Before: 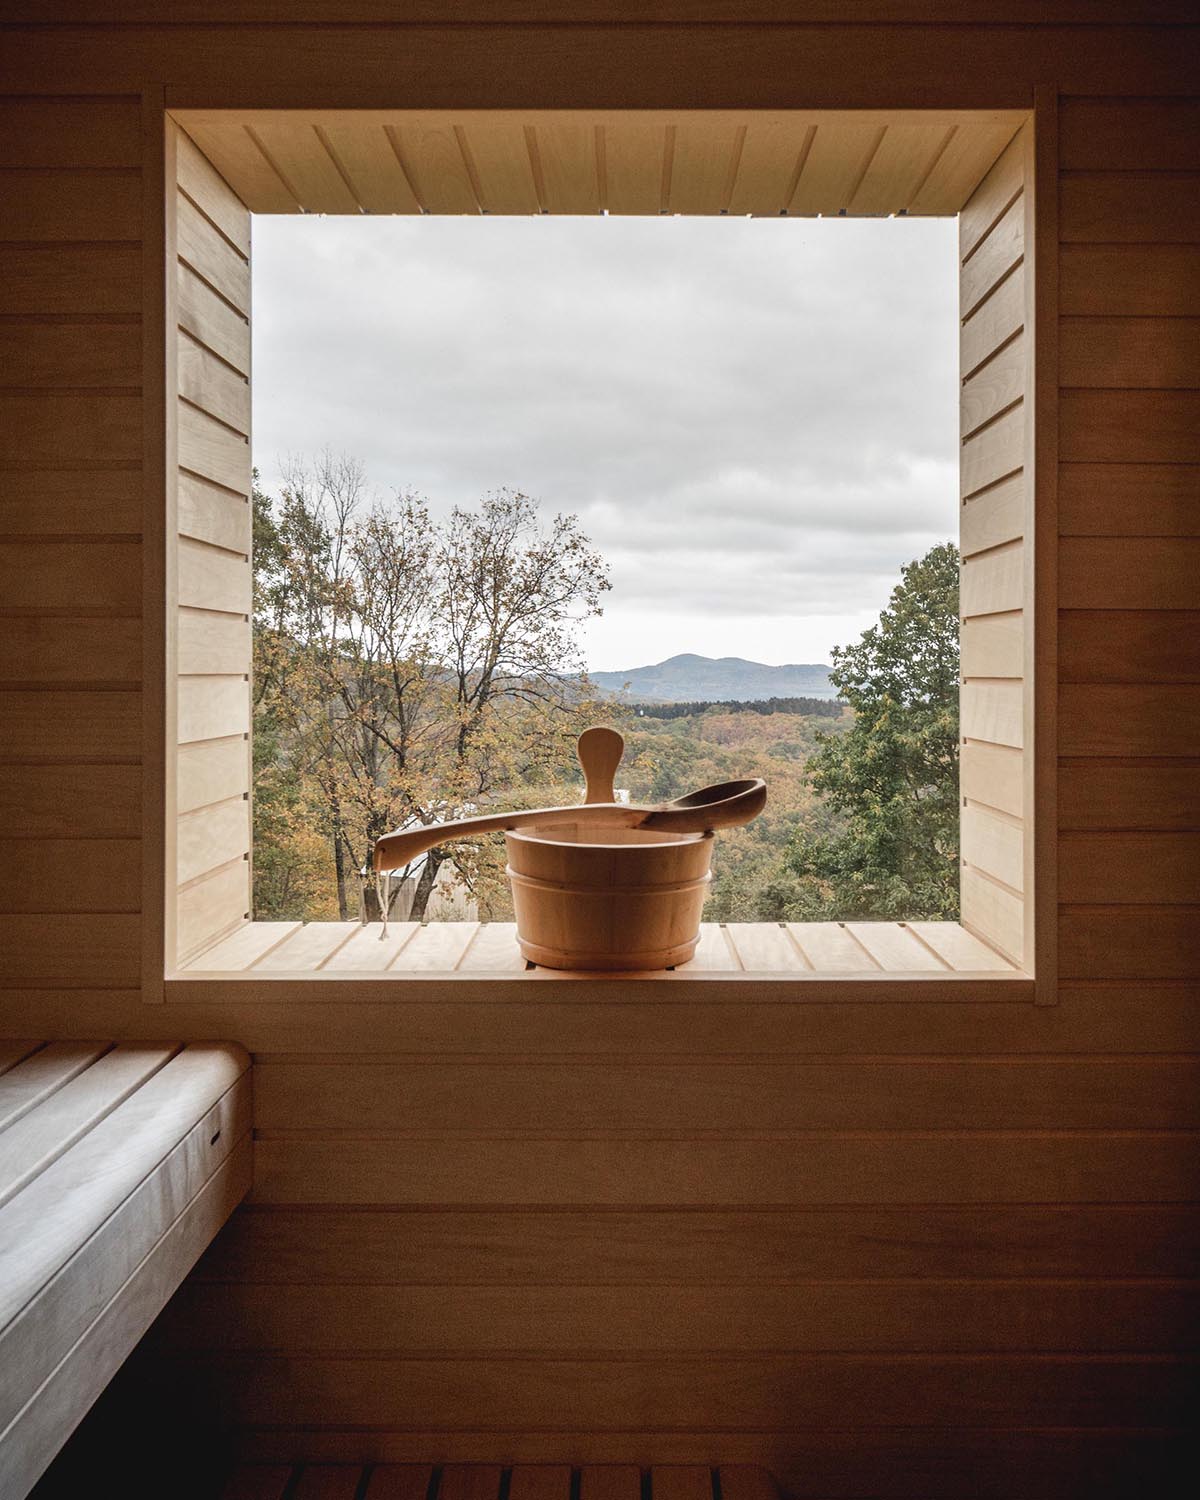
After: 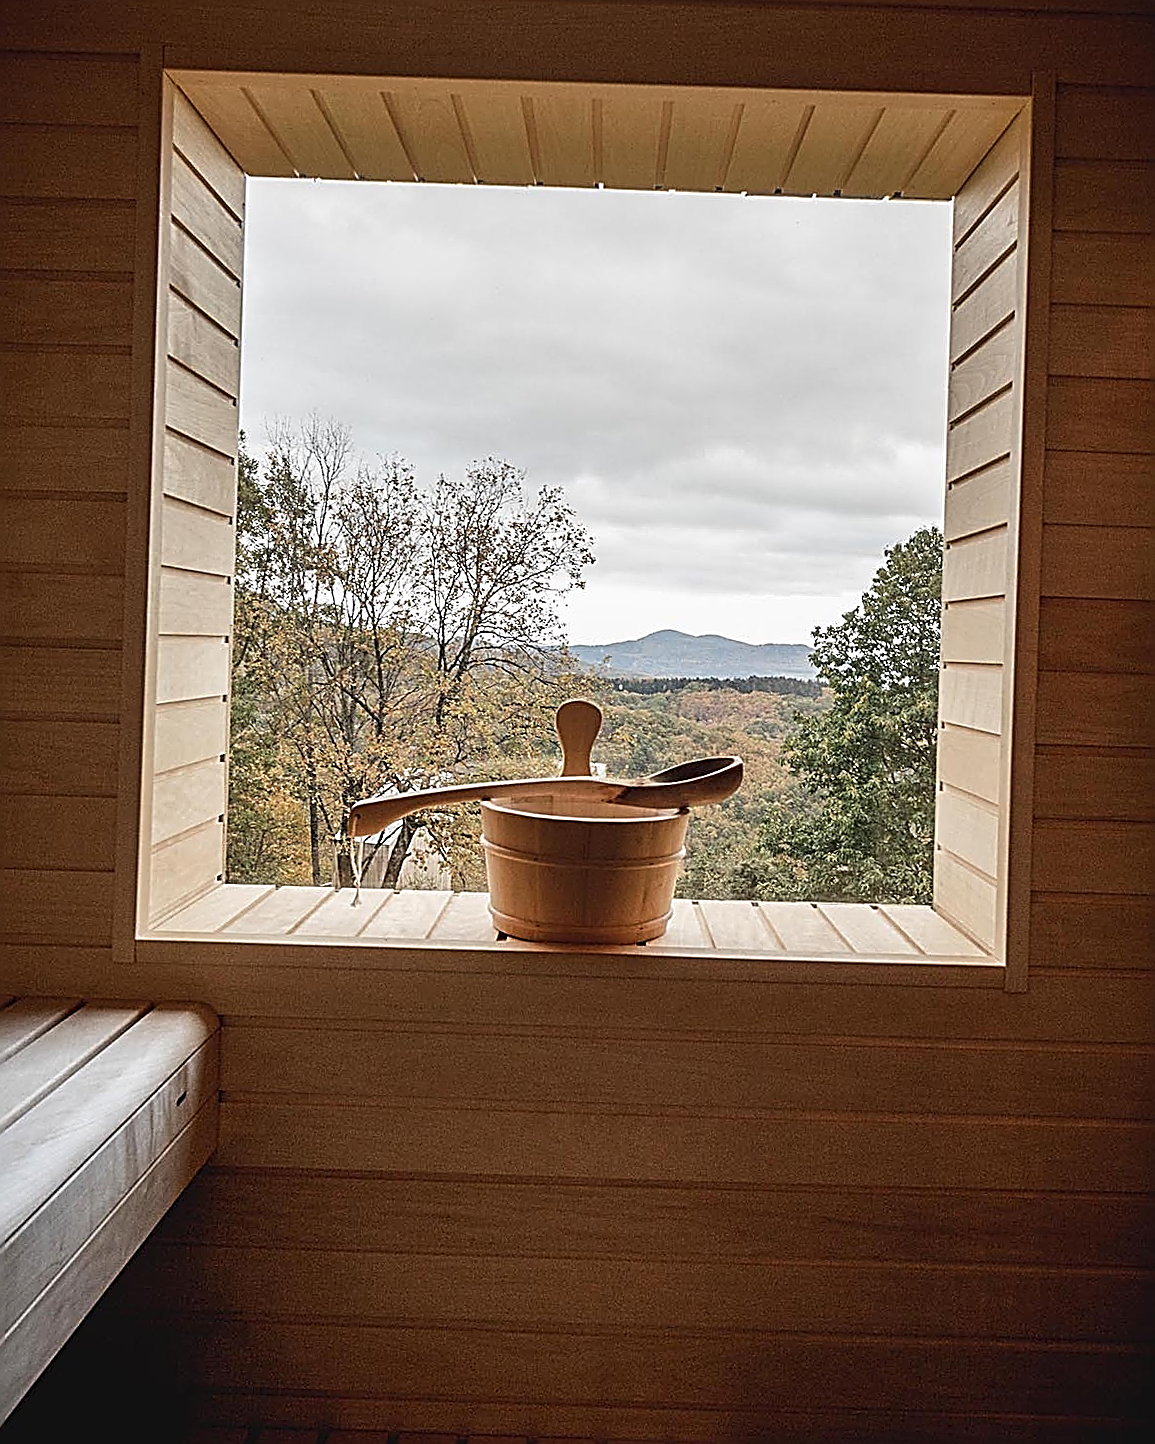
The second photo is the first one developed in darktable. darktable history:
crop and rotate: angle -1.79°
sharpen: amount 1.857
